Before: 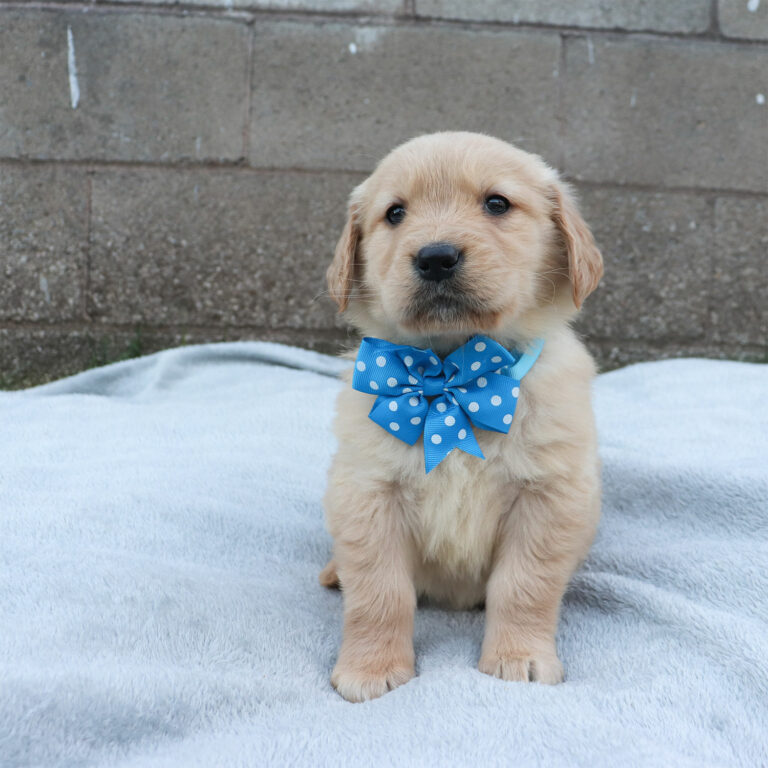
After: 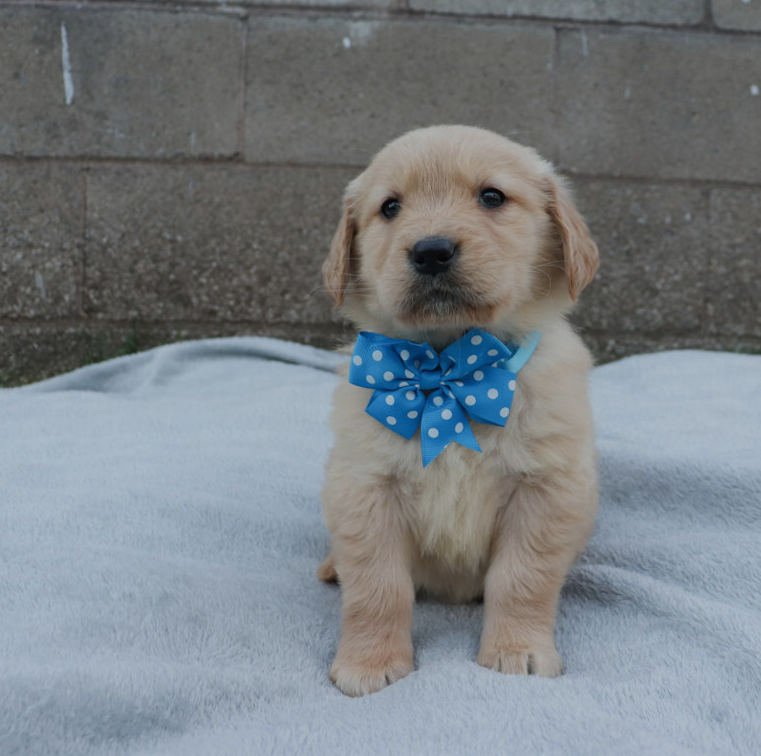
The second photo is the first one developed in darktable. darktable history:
color balance rgb: on, module defaults
rotate and perspective: rotation -0.45°, automatic cropping original format, crop left 0.008, crop right 0.992, crop top 0.012, crop bottom 0.988
exposure: black level correction 0, exposure -0.721 EV, compensate highlight preservation false
shadows and highlights: radius 125.46, shadows 21.19, highlights -21.19, low approximation 0.01
